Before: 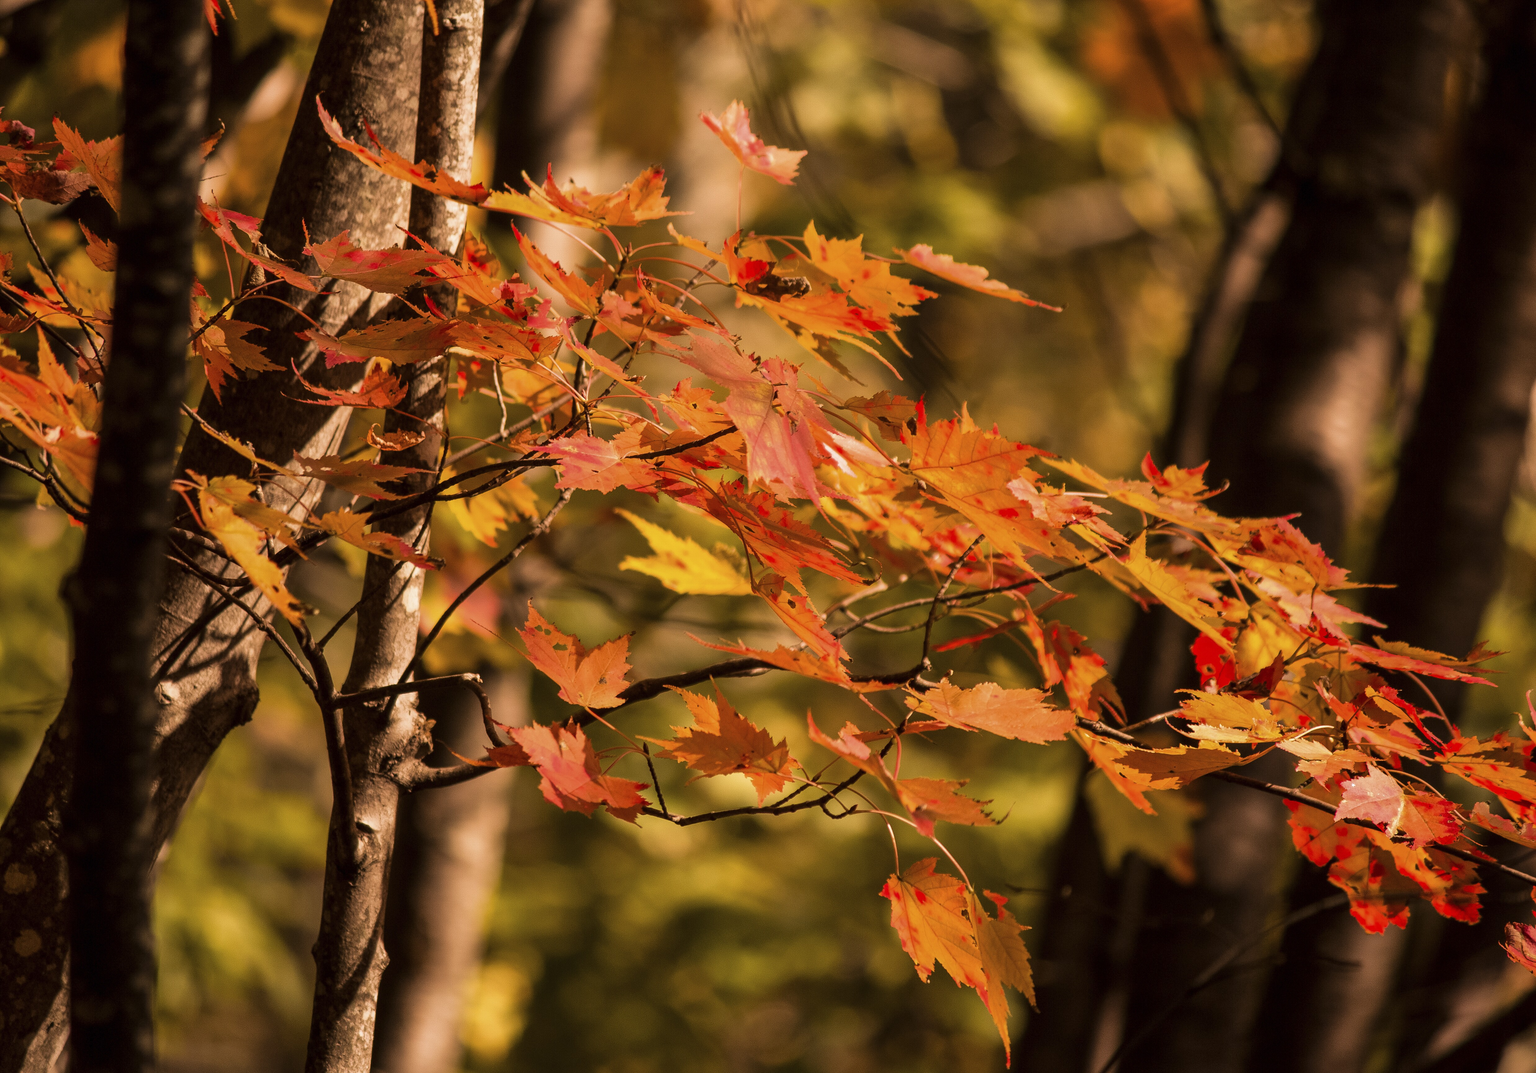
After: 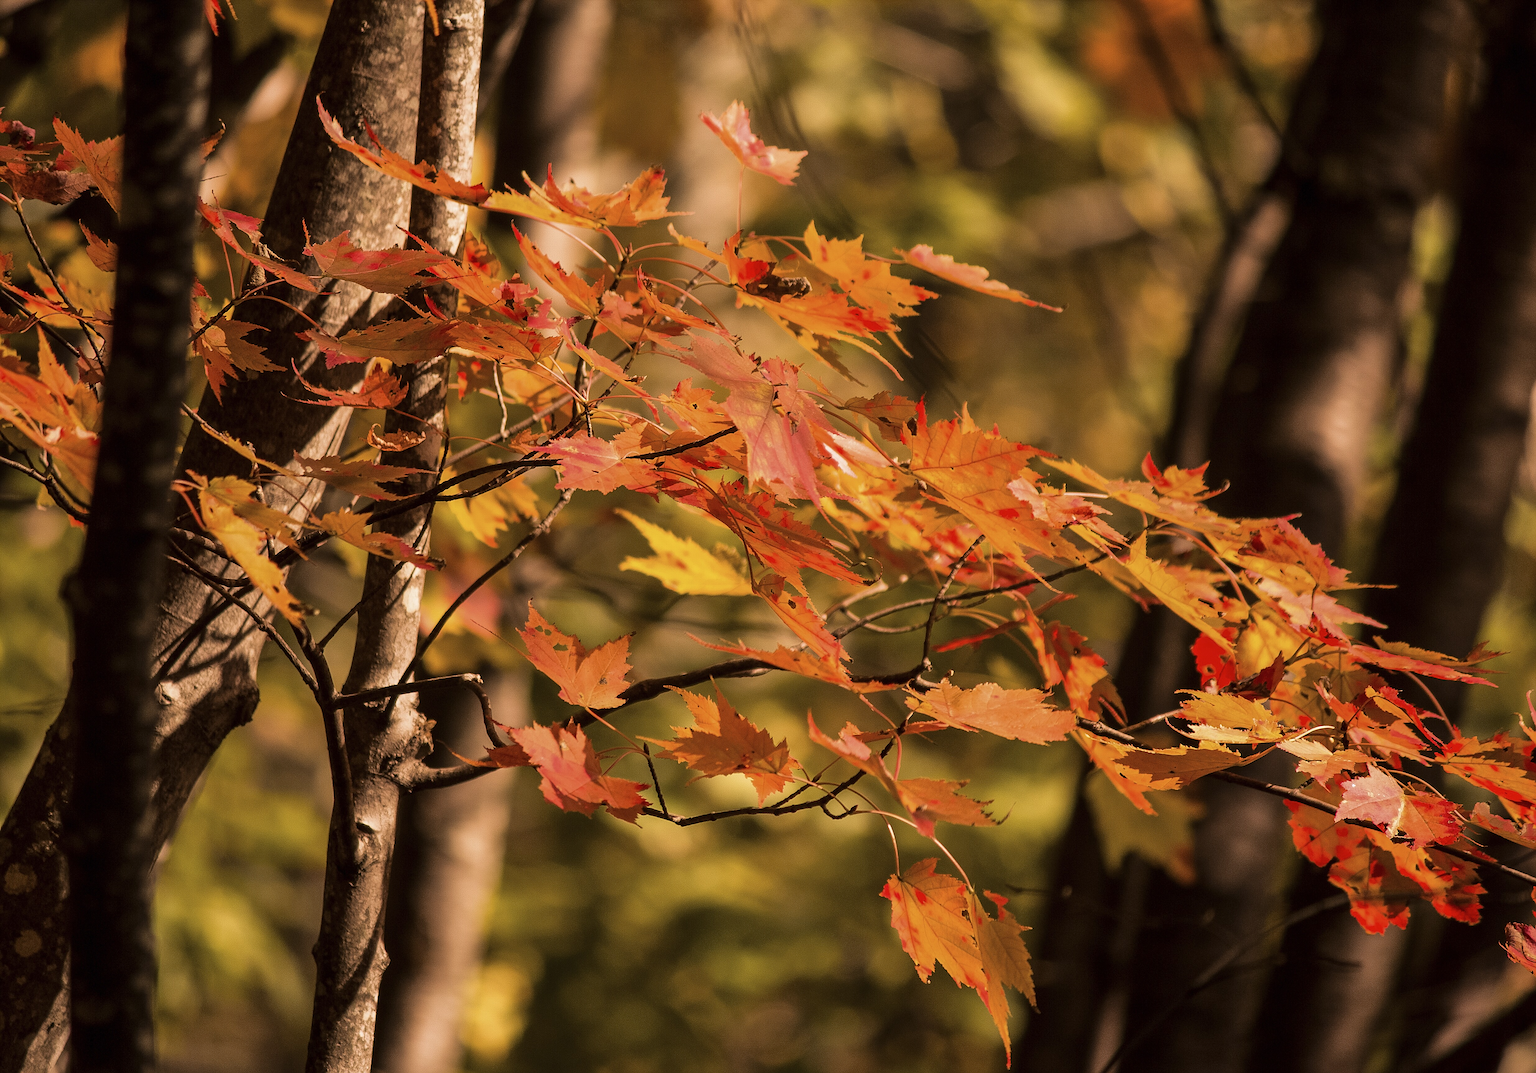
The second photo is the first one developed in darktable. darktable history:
sharpen: radius 1.967
contrast brightness saturation: saturation -0.05
